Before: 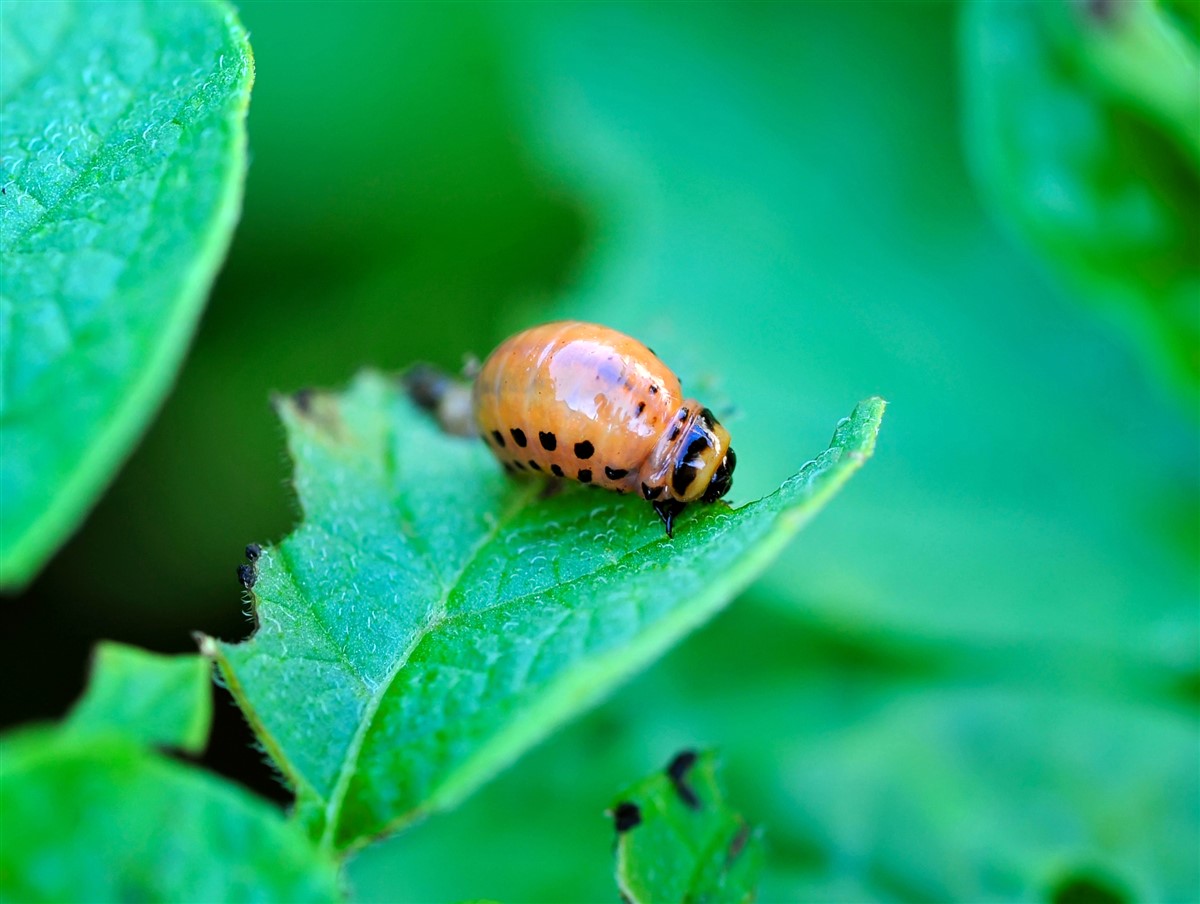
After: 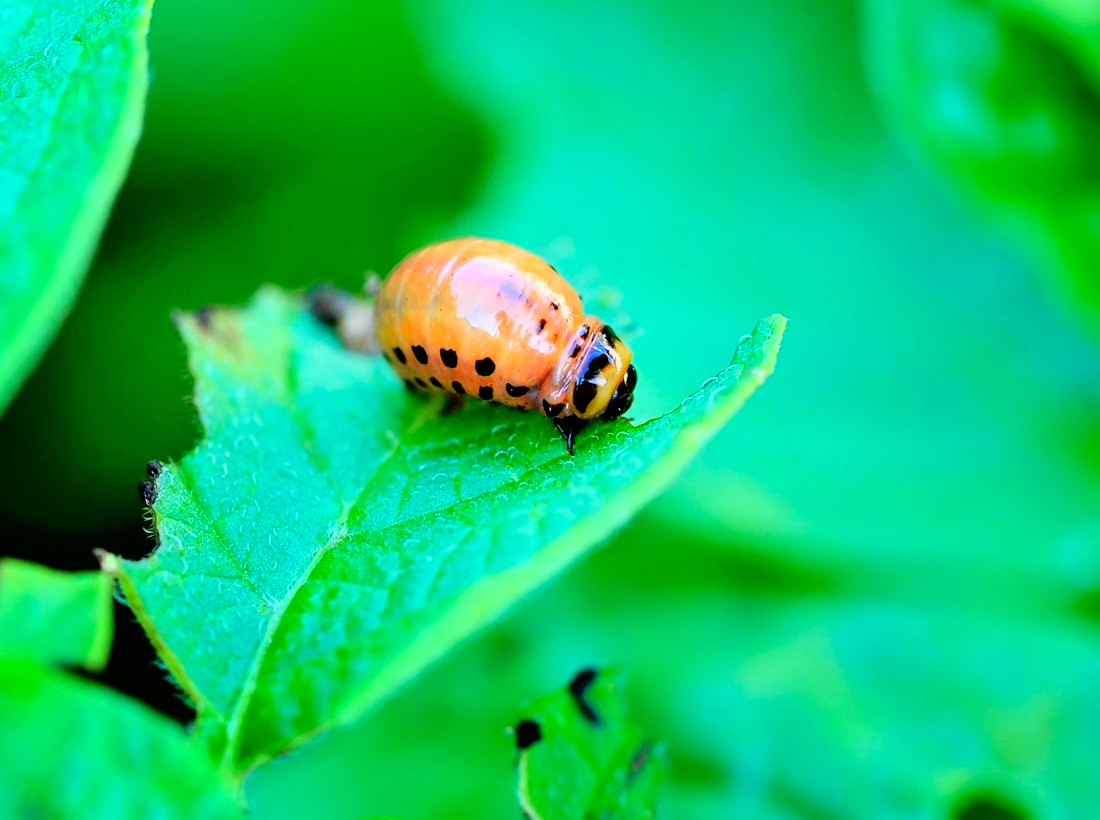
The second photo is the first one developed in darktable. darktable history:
tone curve: curves: ch0 [(0, 0.008) (0.107, 0.091) (0.278, 0.351) (0.457, 0.562) (0.628, 0.738) (0.839, 0.909) (0.998, 0.978)]; ch1 [(0, 0) (0.437, 0.408) (0.474, 0.479) (0.502, 0.5) (0.527, 0.519) (0.561, 0.575) (0.608, 0.665) (0.669, 0.748) (0.859, 0.899) (1, 1)]; ch2 [(0, 0) (0.33, 0.301) (0.421, 0.443) (0.473, 0.498) (0.502, 0.504) (0.522, 0.527) (0.549, 0.583) (0.644, 0.703) (1, 1)], color space Lab, independent channels, preserve colors none
crop and rotate: left 8.262%, top 9.226%
exposure: black level correction 0.007, compensate highlight preservation false
